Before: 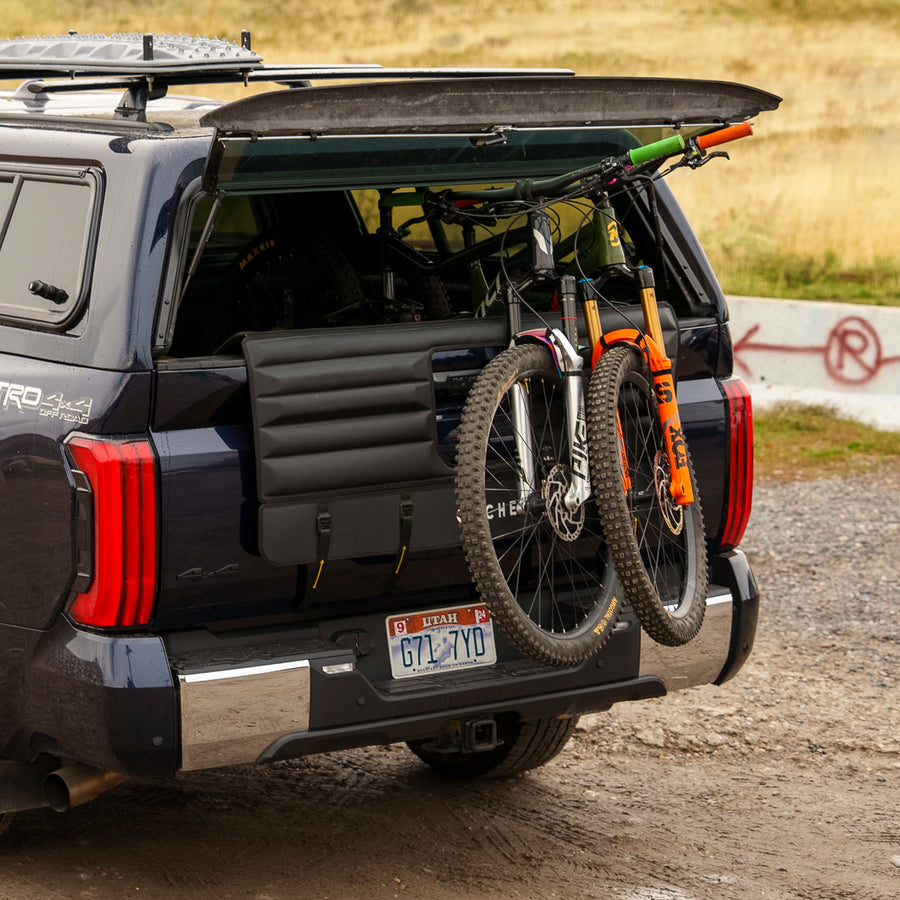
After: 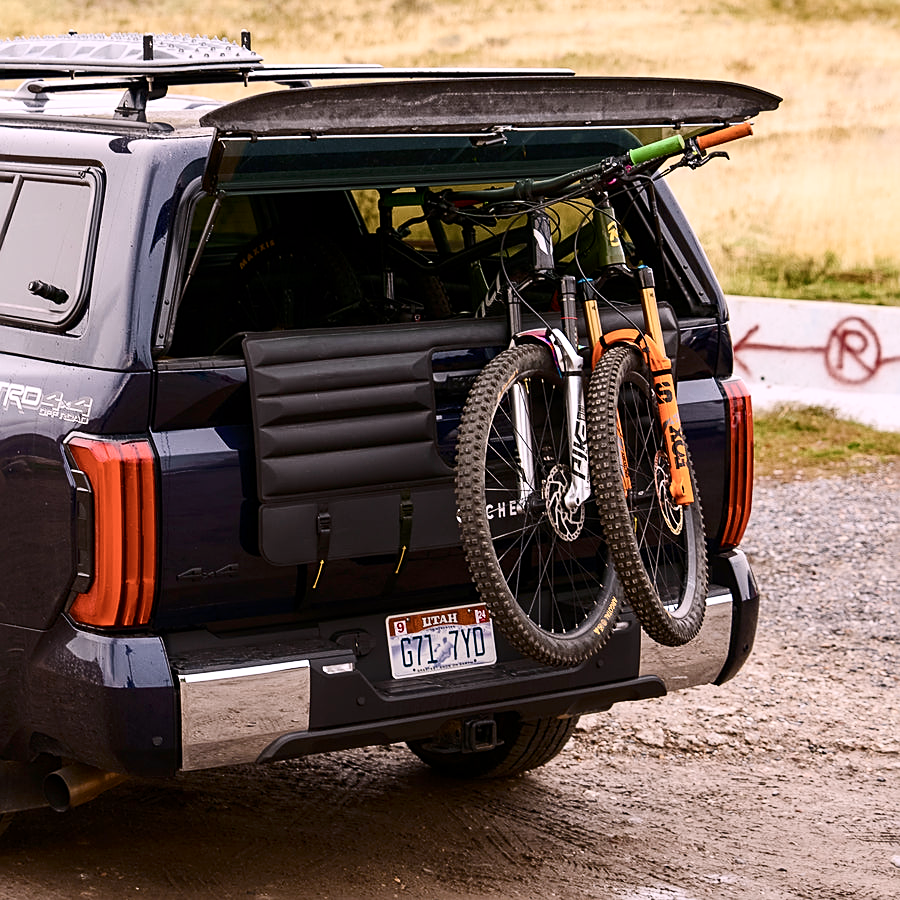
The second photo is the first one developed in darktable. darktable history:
contrast brightness saturation: contrast 0.25, saturation -0.31
color balance rgb: perceptual saturation grading › global saturation 35%, perceptual saturation grading › highlights -30%, perceptual saturation grading › shadows 35%, perceptual brilliance grading › global brilliance 3%, perceptual brilliance grading › highlights -3%, perceptual brilliance grading › shadows 3%
white balance: red 1.066, blue 1.119
sharpen: on, module defaults
